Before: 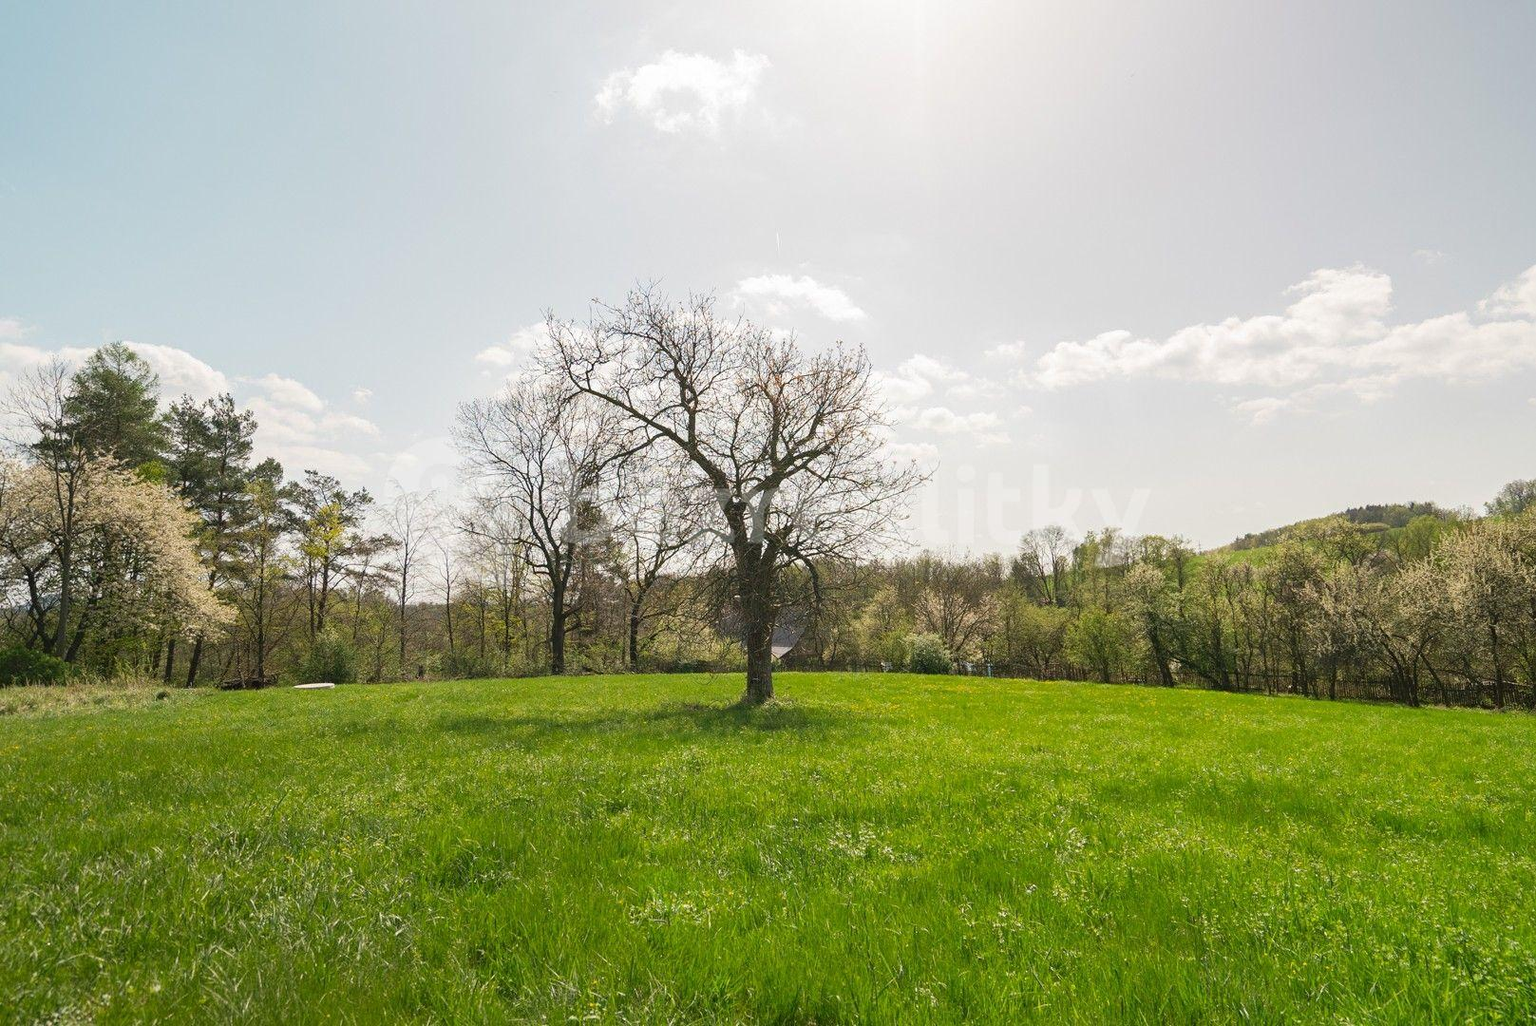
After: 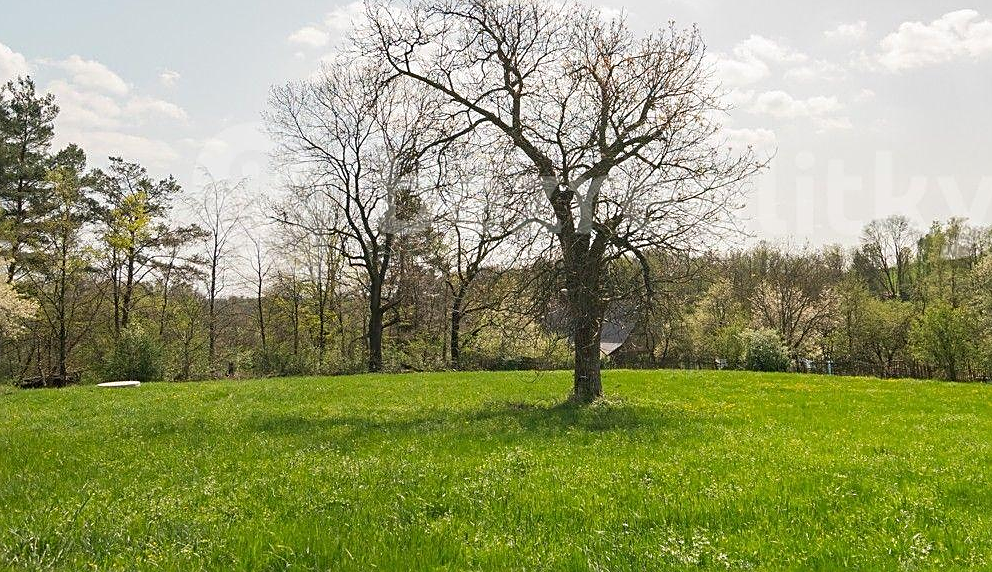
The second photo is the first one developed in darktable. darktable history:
crop: left 13.154%, top 31.308%, right 24.759%, bottom 15.657%
sharpen: on, module defaults
